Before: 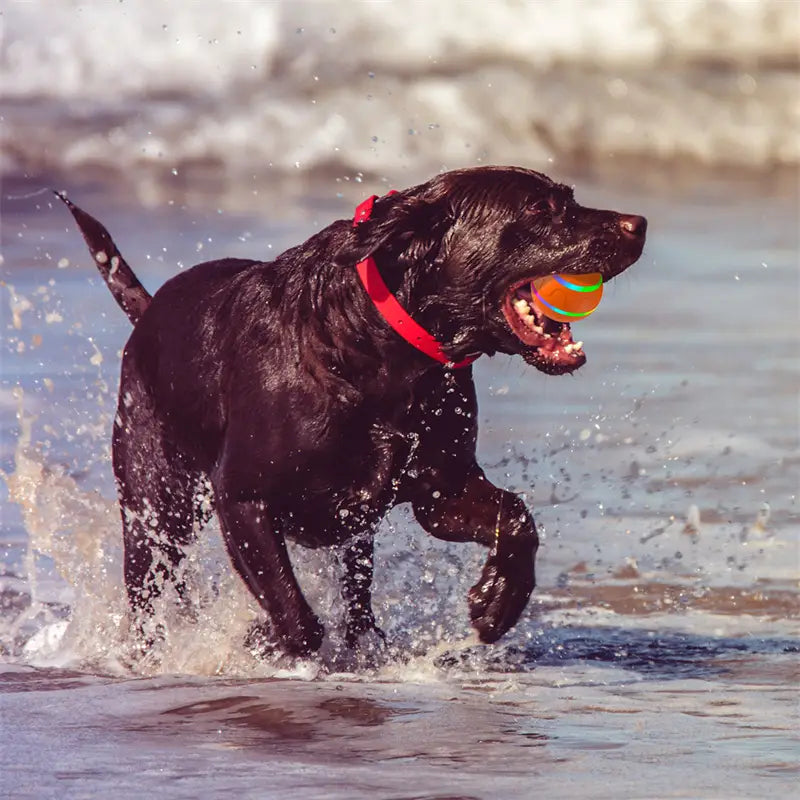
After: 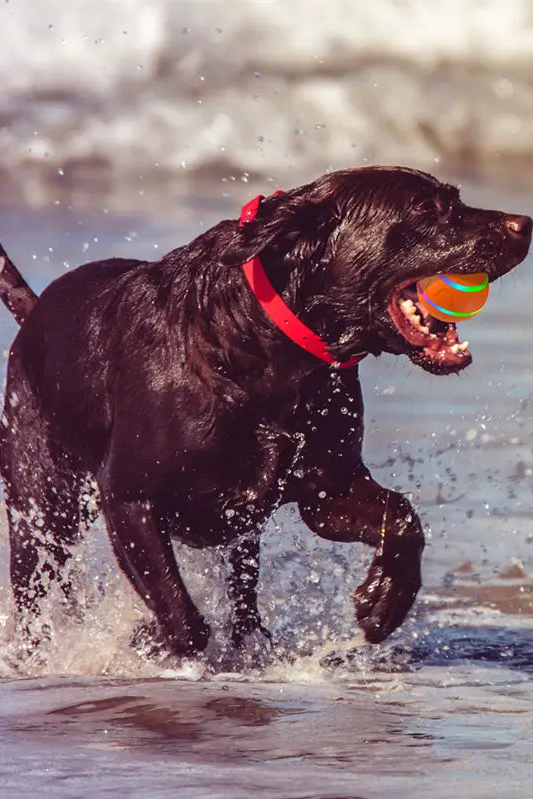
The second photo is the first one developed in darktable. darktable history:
crop and rotate: left 14.372%, right 18.946%
